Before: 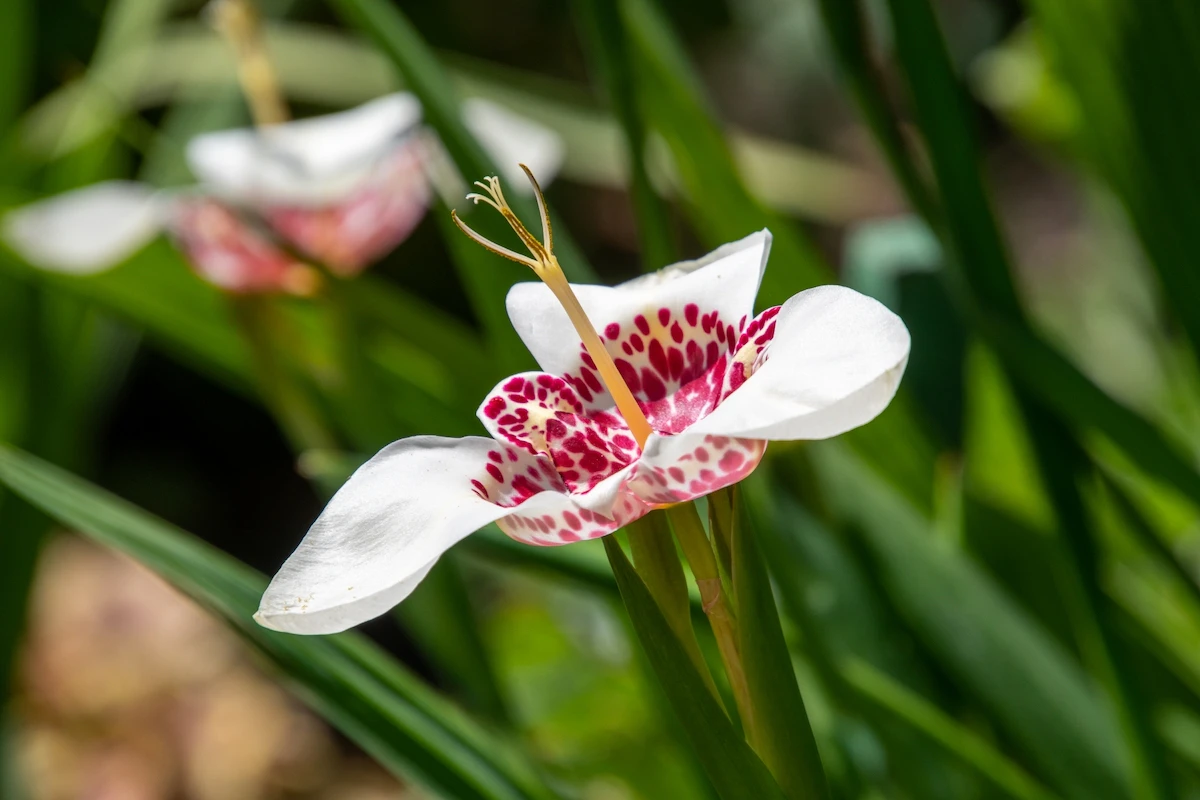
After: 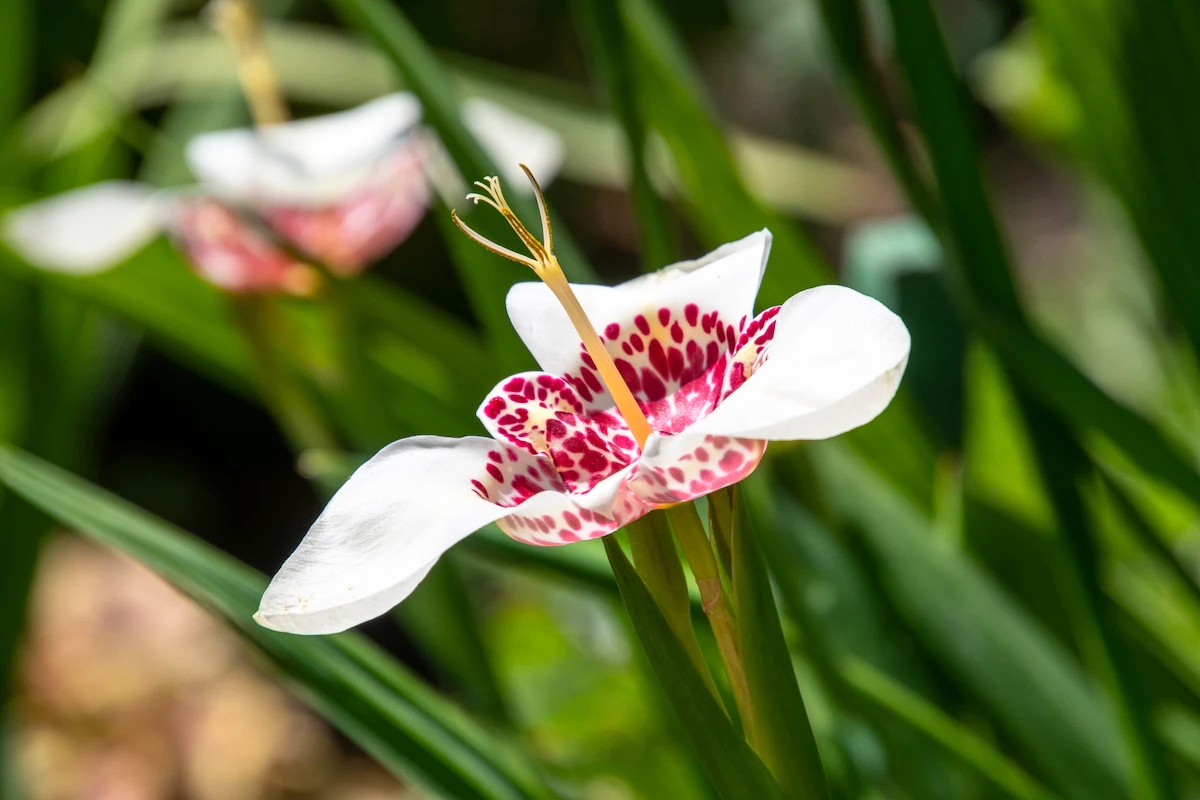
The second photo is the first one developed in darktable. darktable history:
base curve: curves: ch0 [(0, 0) (0.666, 0.806) (1, 1)]
levels: mode automatic, black 0.023%, white 99.97%, levels [0.062, 0.494, 0.925]
